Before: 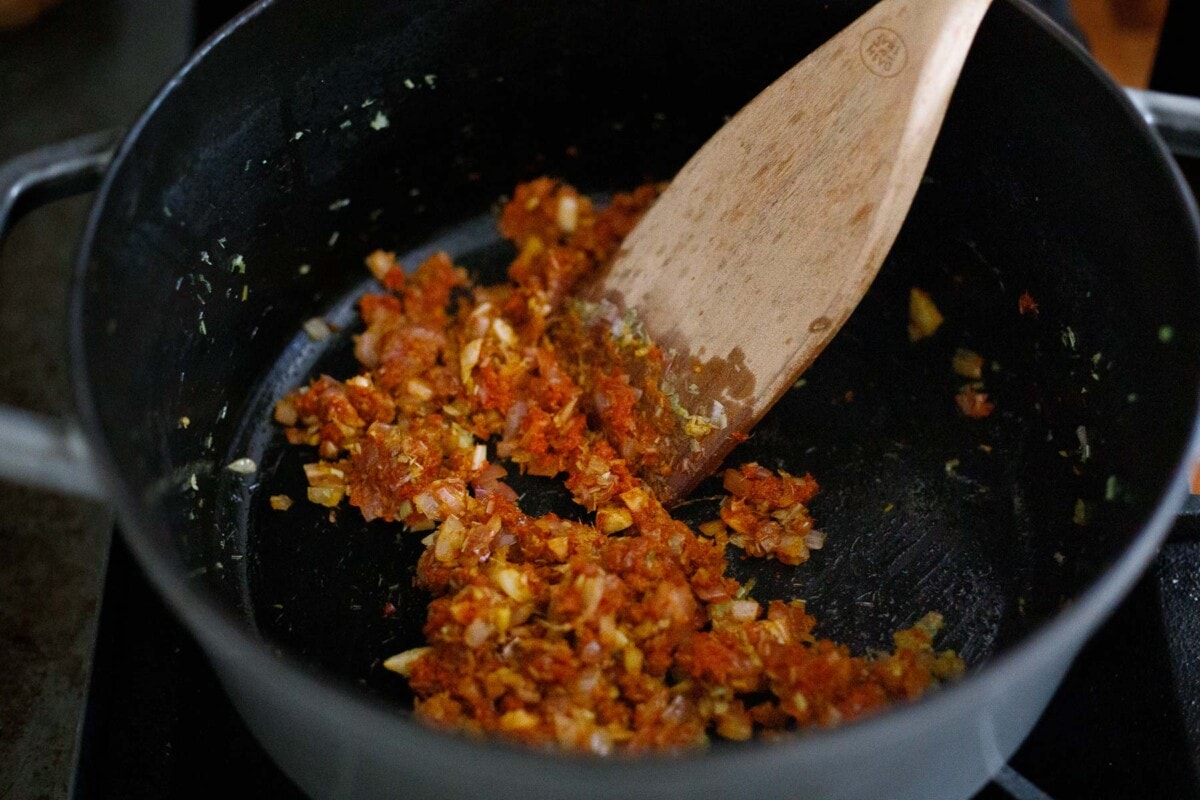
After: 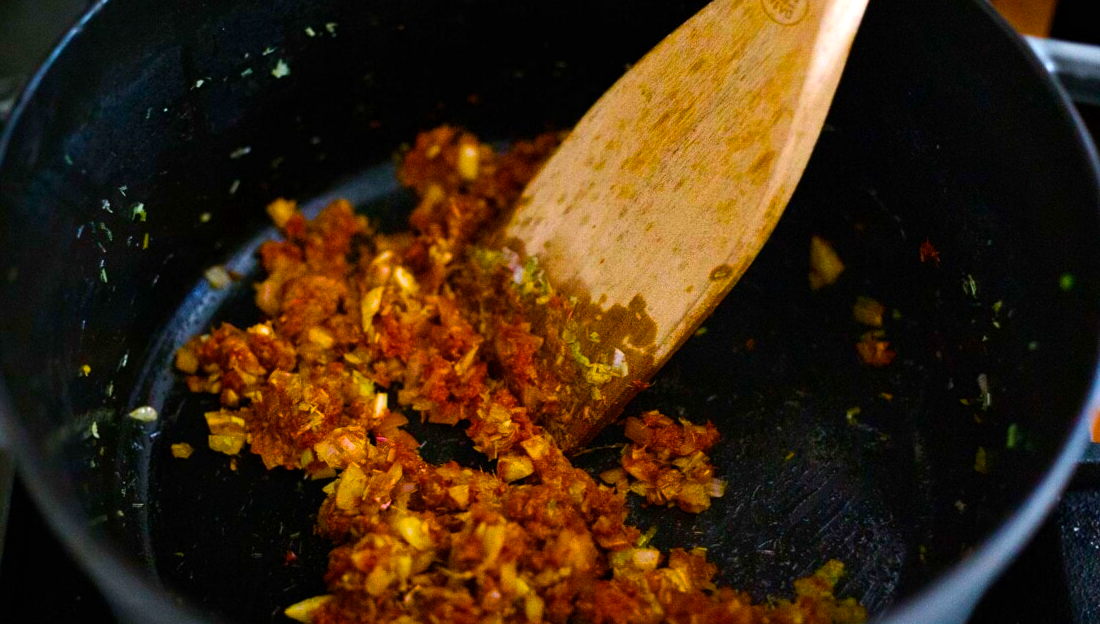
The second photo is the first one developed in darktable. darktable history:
tone equalizer: -8 EV -0.39 EV, -7 EV -0.365 EV, -6 EV -0.365 EV, -5 EV -0.227 EV, -3 EV 0.214 EV, -2 EV 0.311 EV, -1 EV 0.376 EV, +0 EV 0.433 EV, edges refinement/feathering 500, mask exposure compensation -1.57 EV, preserve details no
crop: left 8.263%, top 6.561%, bottom 15.326%
color balance rgb: perceptual saturation grading › global saturation 99.745%, global vibrance 20%
